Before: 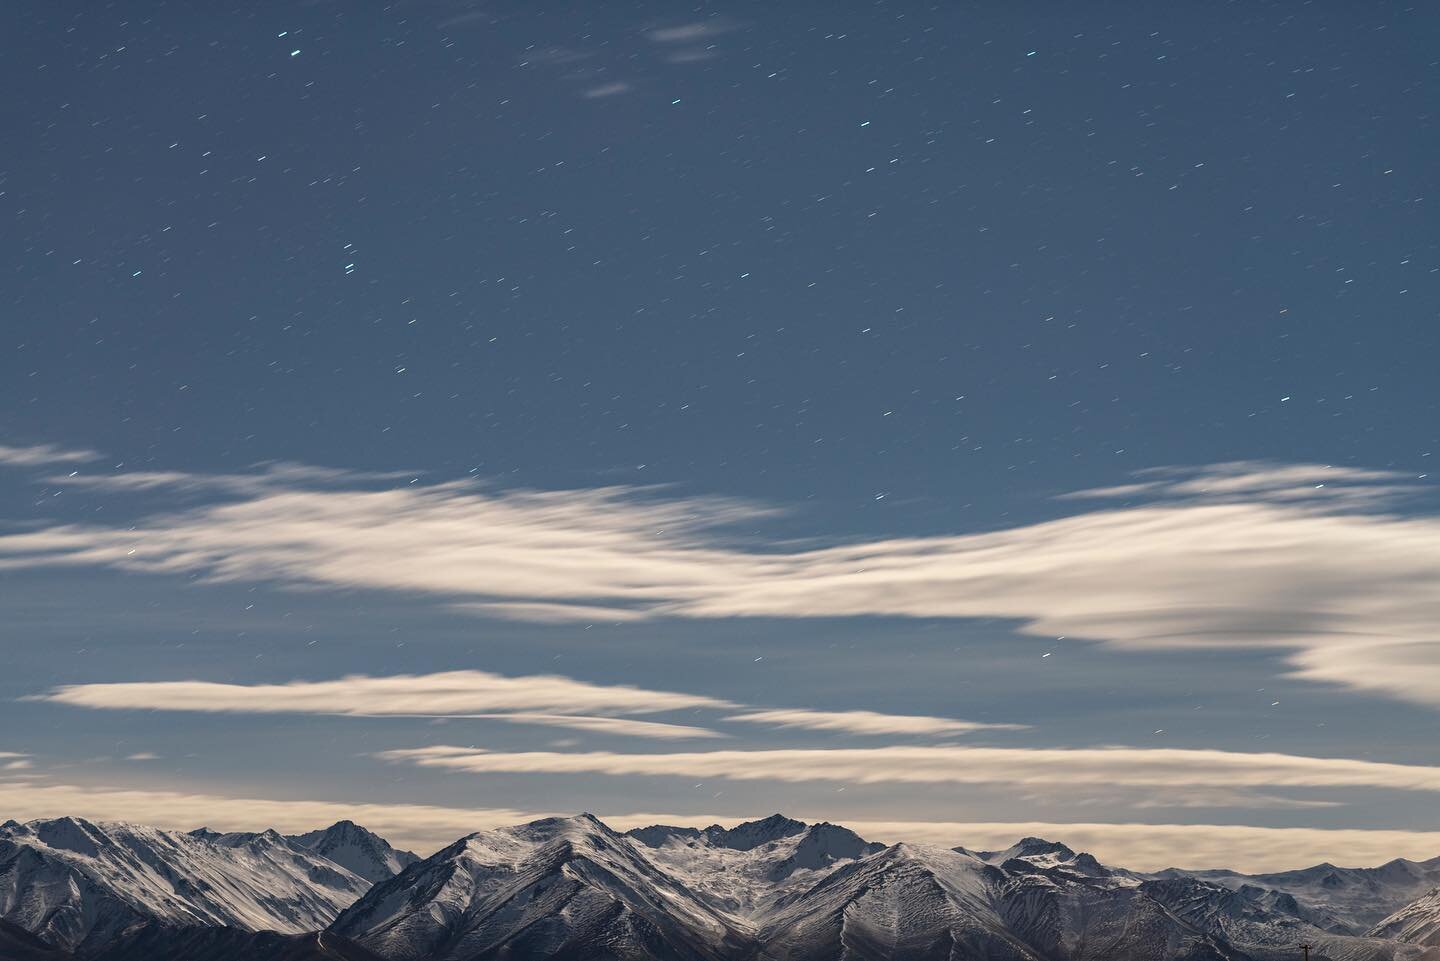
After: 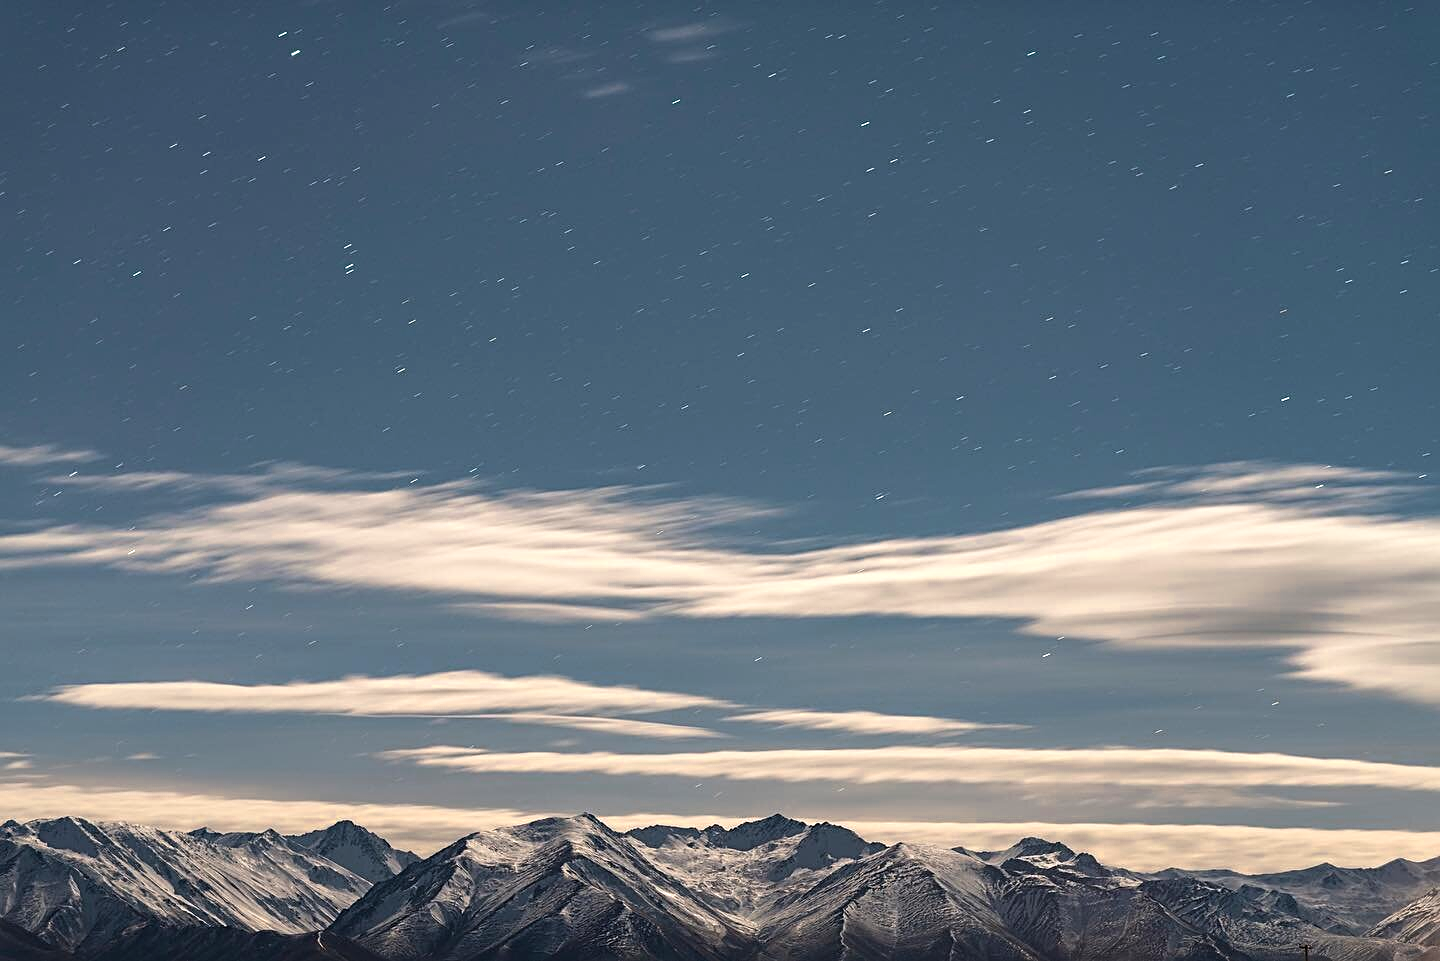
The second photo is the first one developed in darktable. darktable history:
color zones: curves: ch0 [(0.018, 0.548) (0.224, 0.64) (0.425, 0.447) (0.675, 0.575) (0.732, 0.579)]; ch1 [(0.066, 0.487) (0.25, 0.5) (0.404, 0.43) (0.75, 0.421) (0.956, 0.421)]; ch2 [(0.044, 0.561) (0.215, 0.465) (0.399, 0.544) (0.465, 0.548) (0.614, 0.447) (0.724, 0.43) (0.882, 0.623) (0.956, 0.632)]
sharpen: on, module defaults
velvia: on, module defaults
